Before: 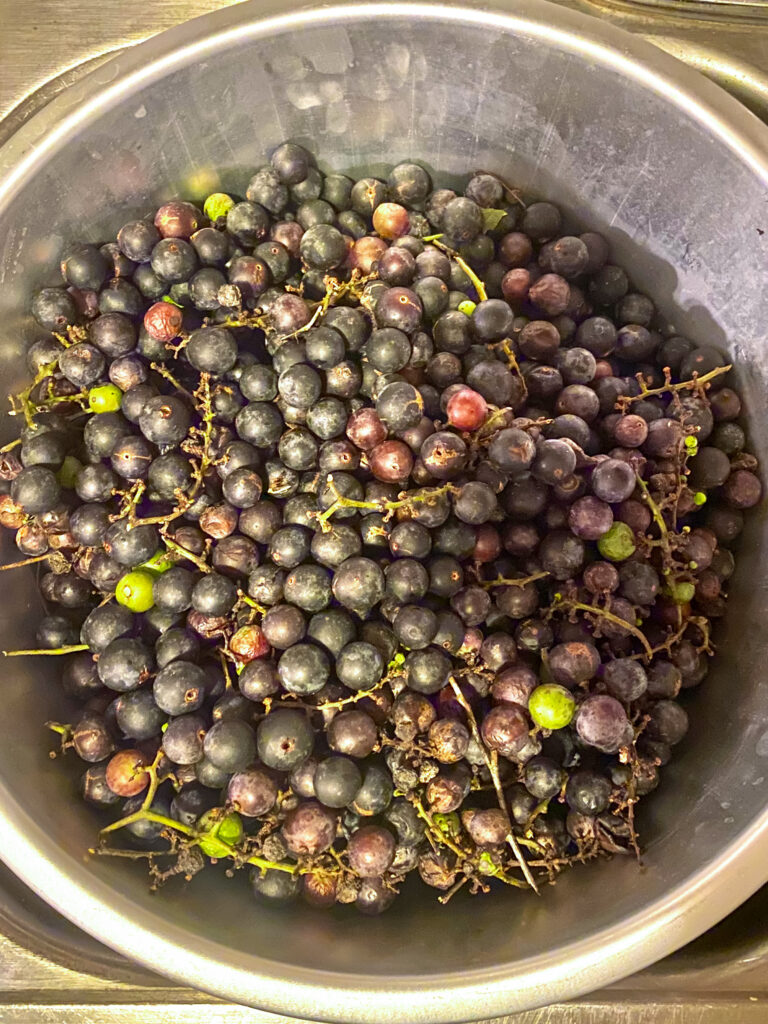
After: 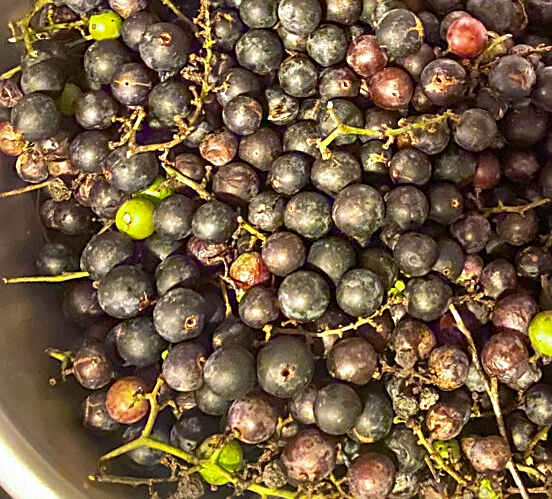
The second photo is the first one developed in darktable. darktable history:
crop: top 36.517%, right 27.995%, bottom 14.667%
sharpen: on, module defaults
haze removal: adaptive false
